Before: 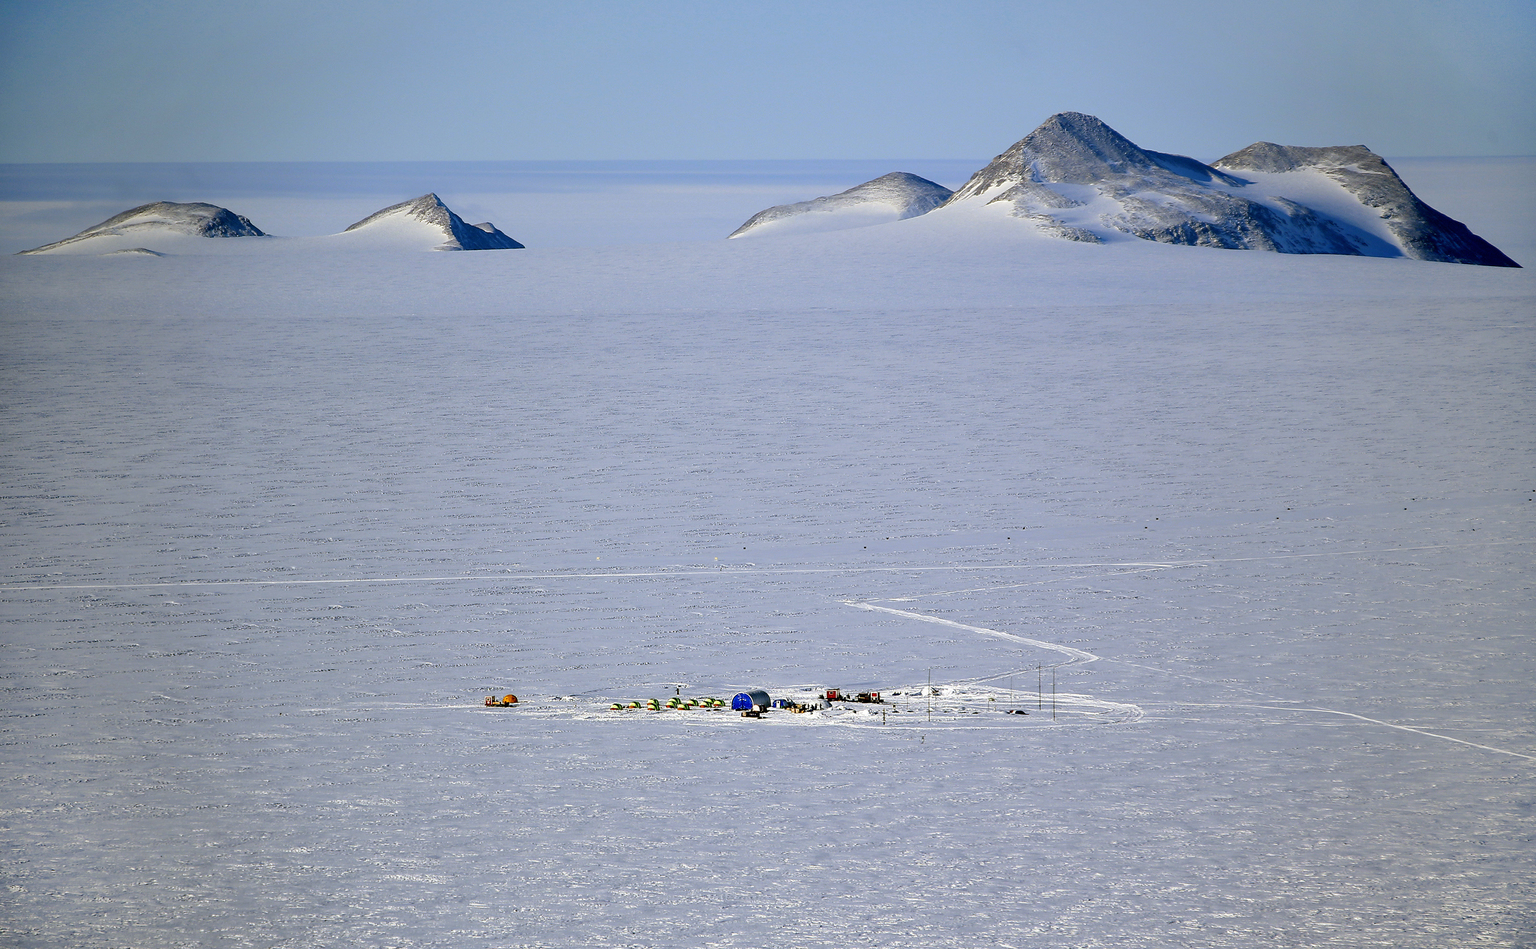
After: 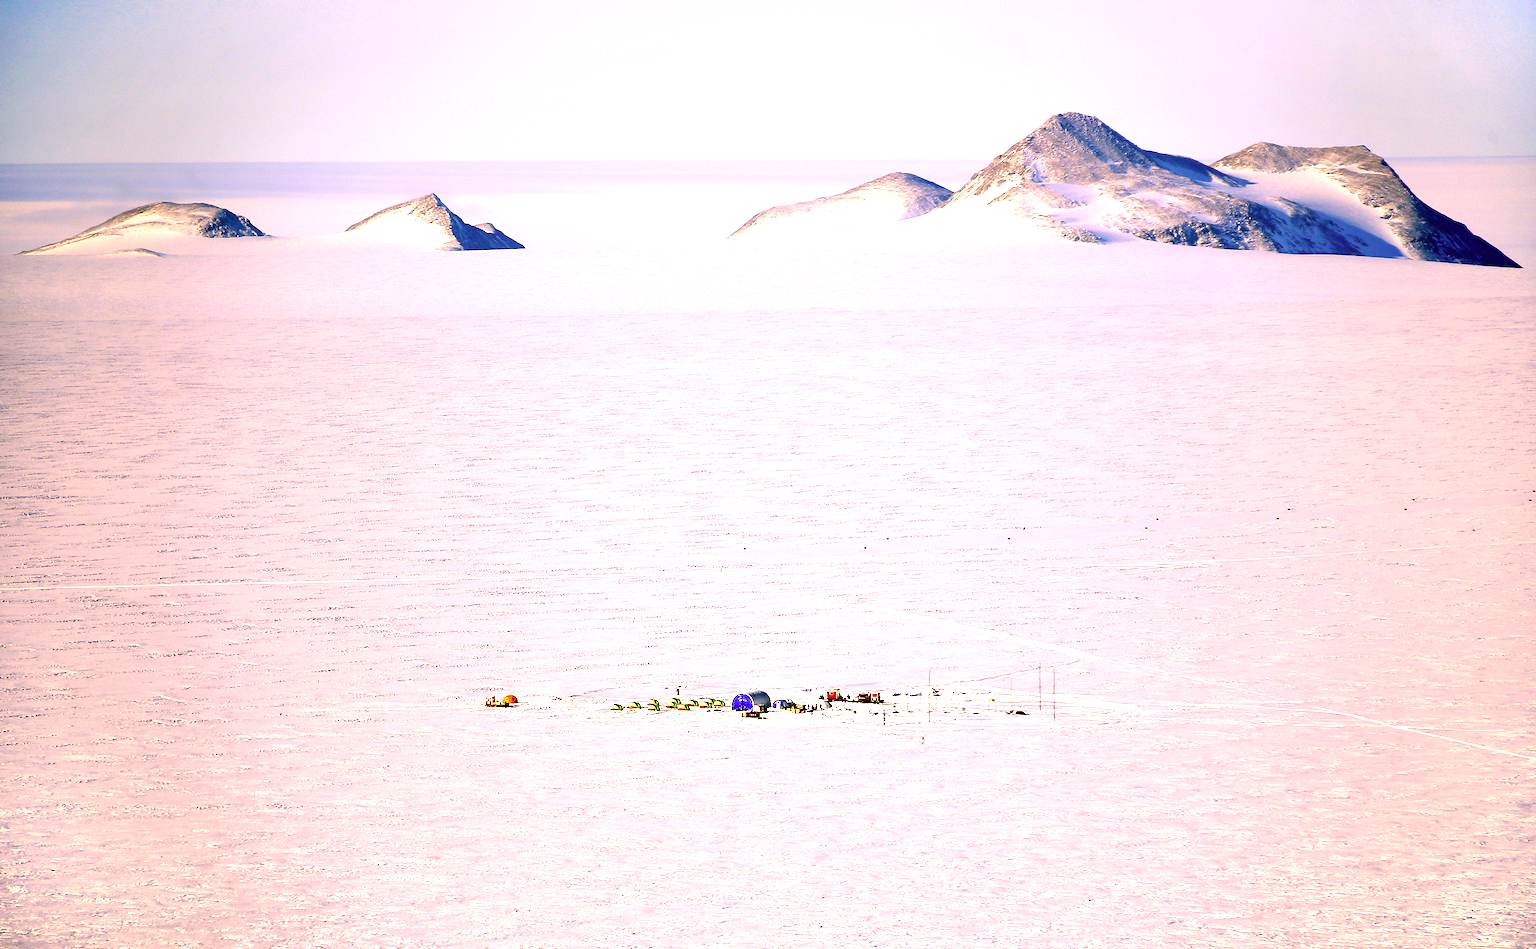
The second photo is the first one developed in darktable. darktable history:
color correction: highlights a* 21.86, highlights b* 21.45
exposure: black level correction 0, exposure 1.455 EV, compensate exposure bias true, compensate highlight preservation false
